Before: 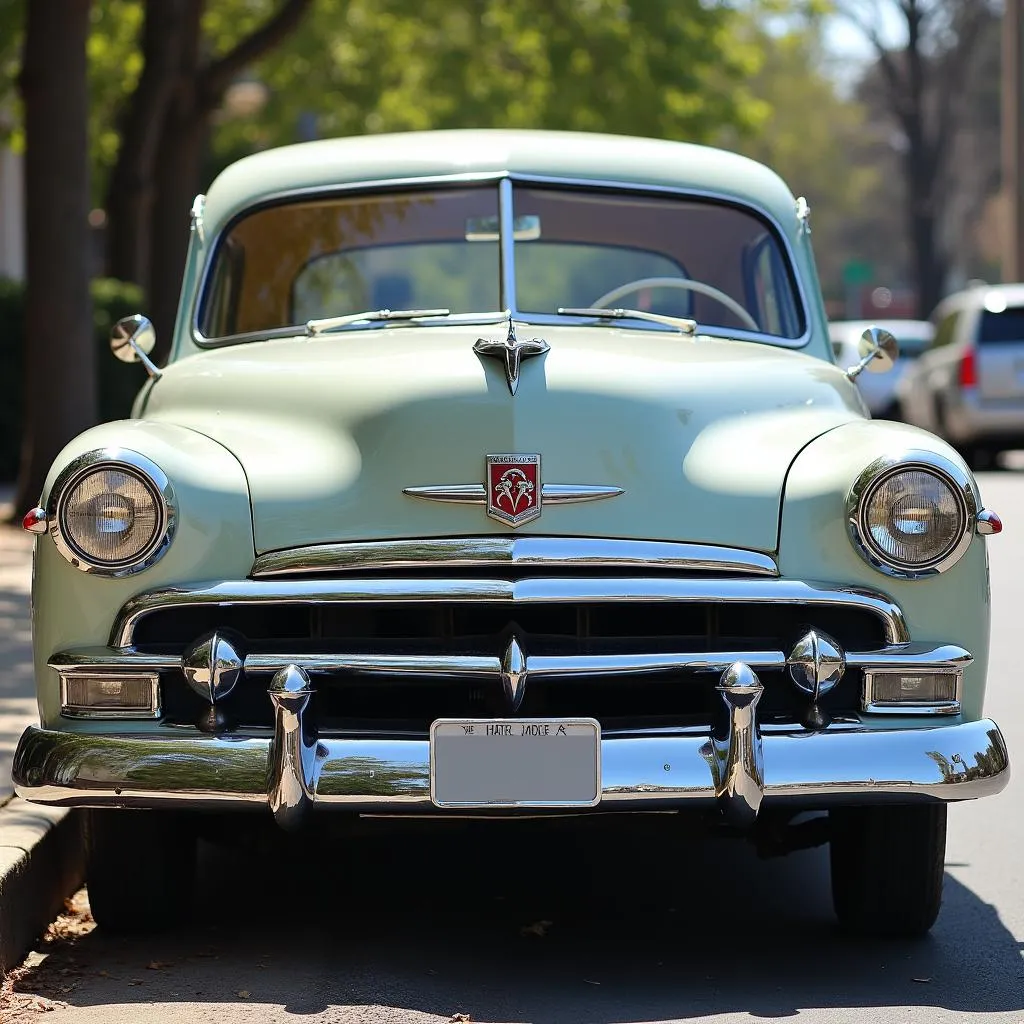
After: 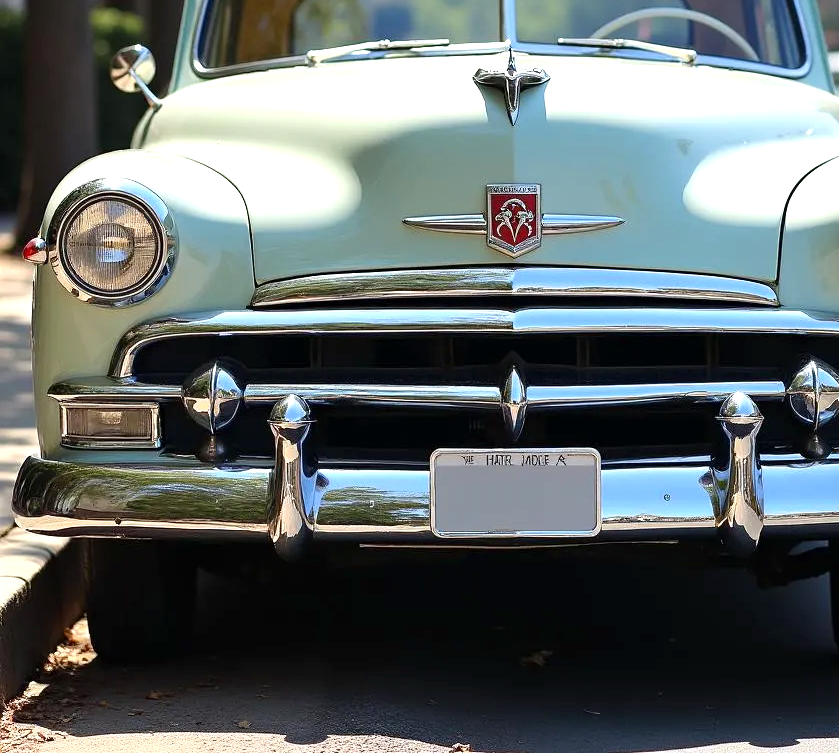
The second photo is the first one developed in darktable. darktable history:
crop: top 26.392%, right 18.004%
exposure: black level correction 0.001, exposure 0.498 EV, compensate highlight preservation false
tone equalizer: mask exposure compensation -0.503 EV
